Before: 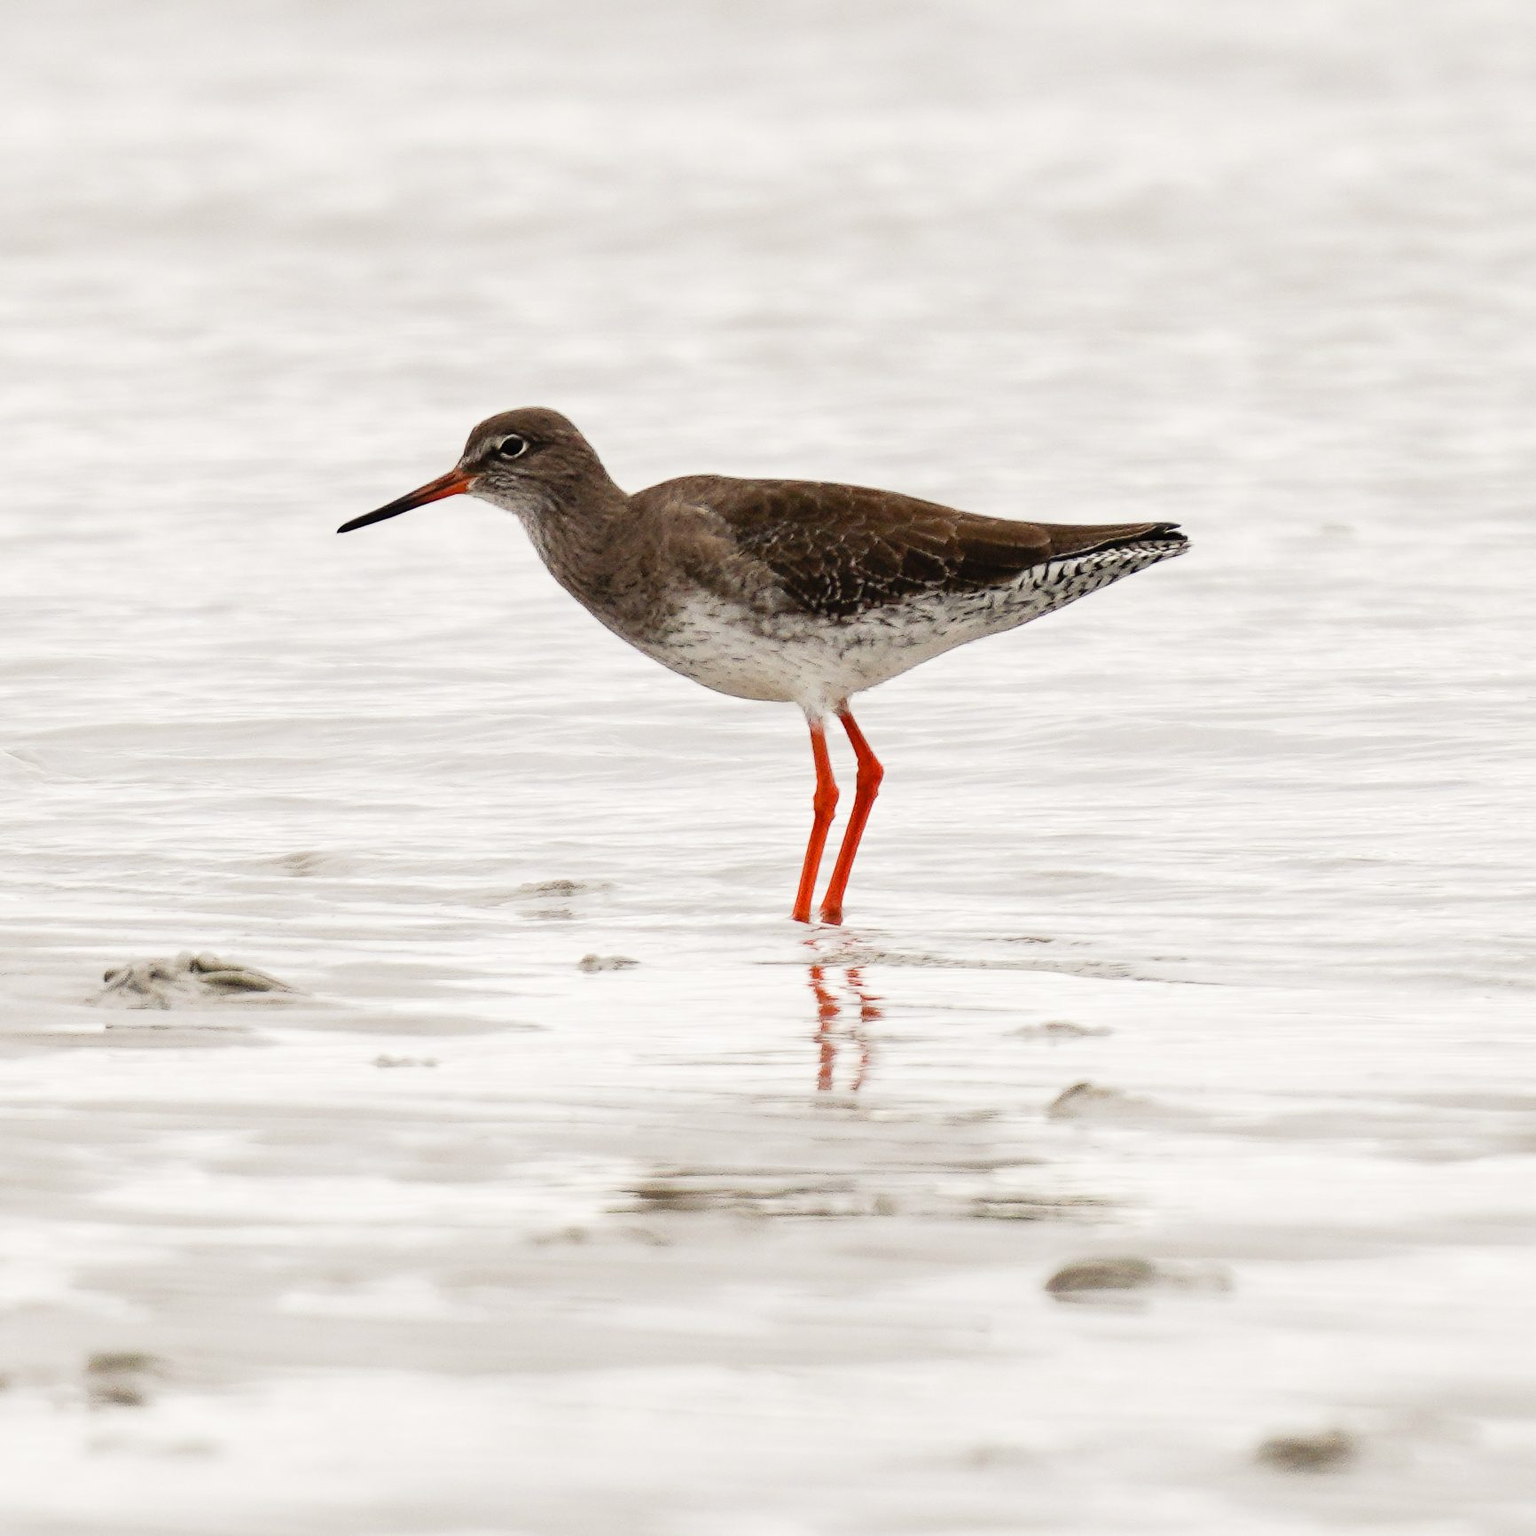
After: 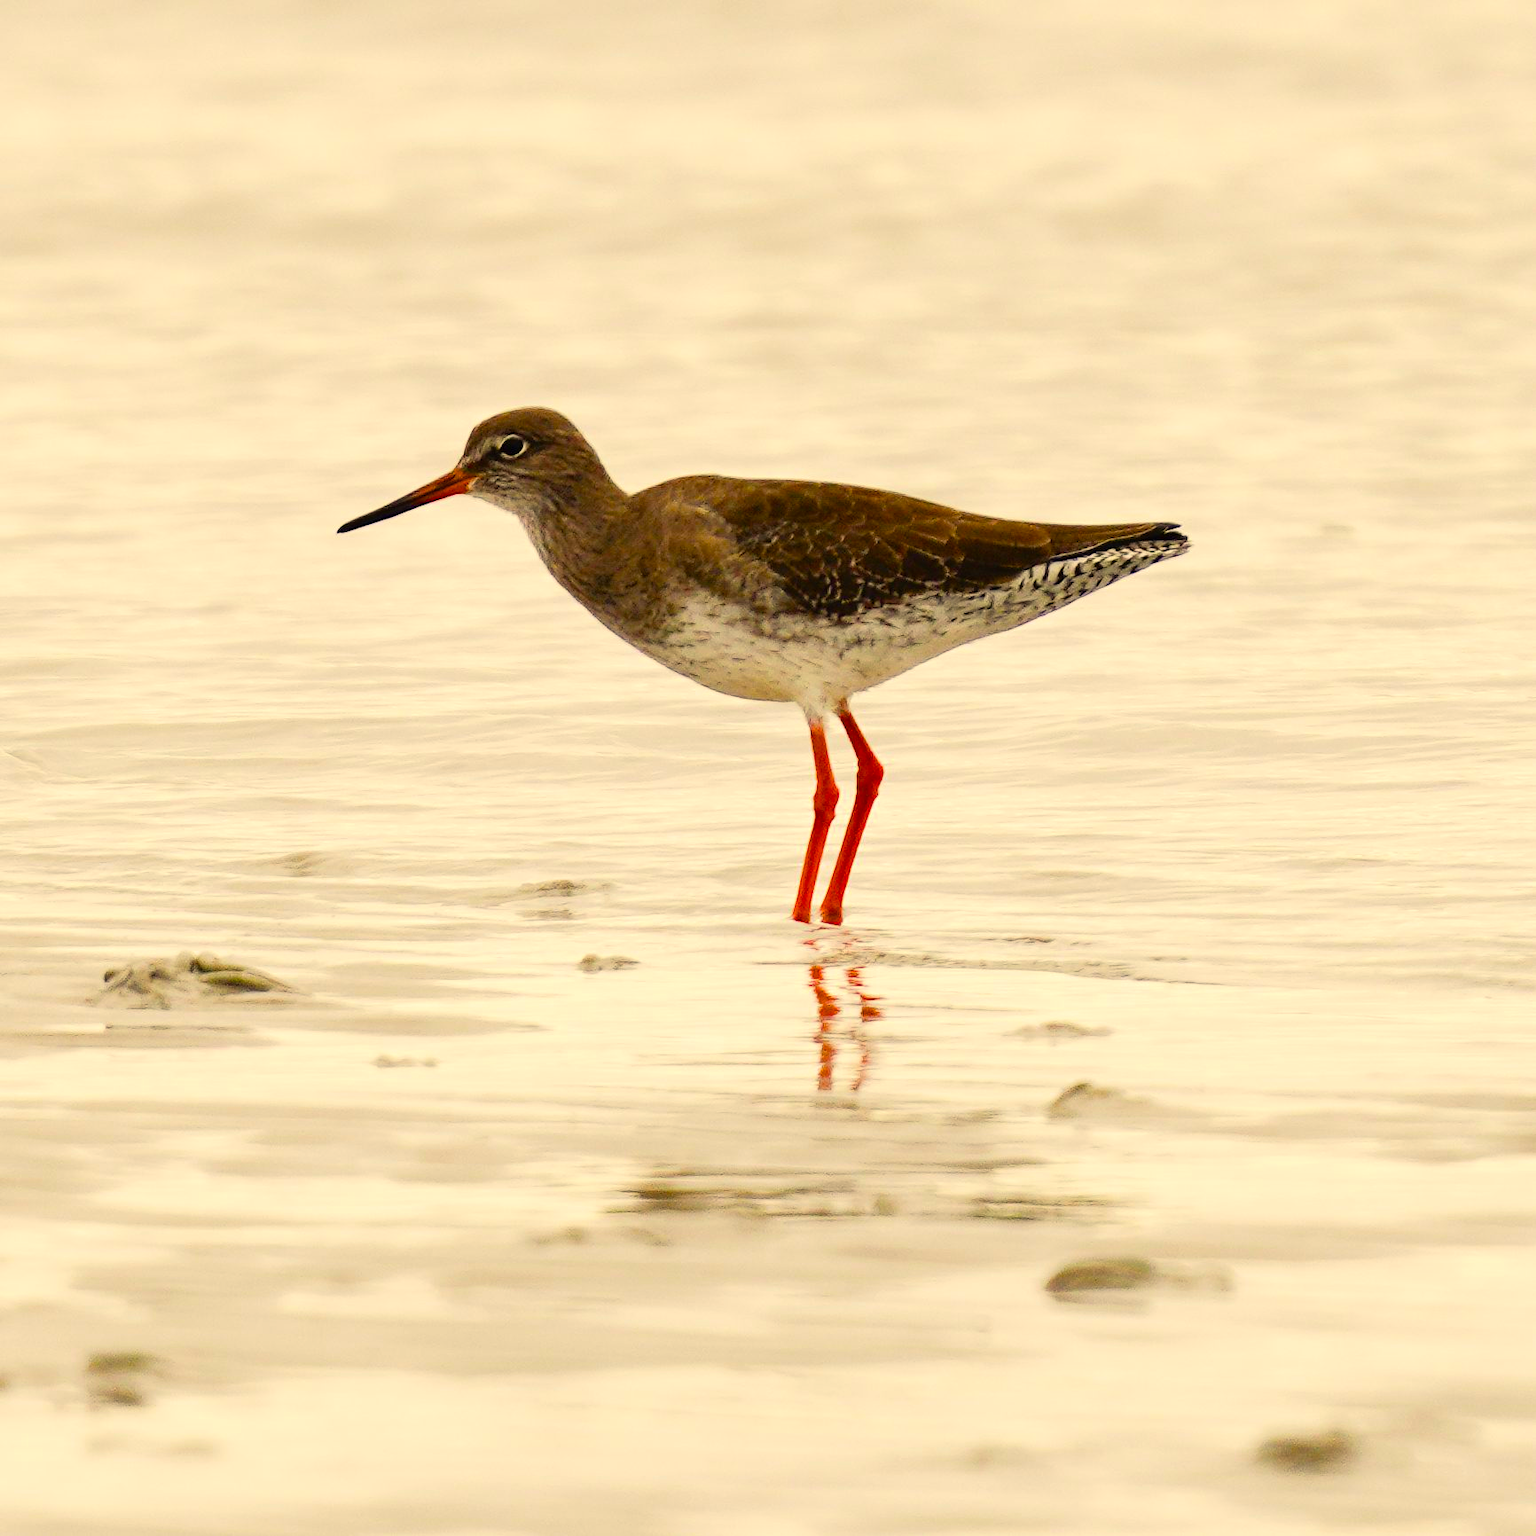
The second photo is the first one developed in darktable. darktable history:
color balance rgb: linear chroma grading › global chroma 25%, perceptual saturation grading › global saturation 50%
color correction: highlights a* 2.72, highlights b* 22.8
